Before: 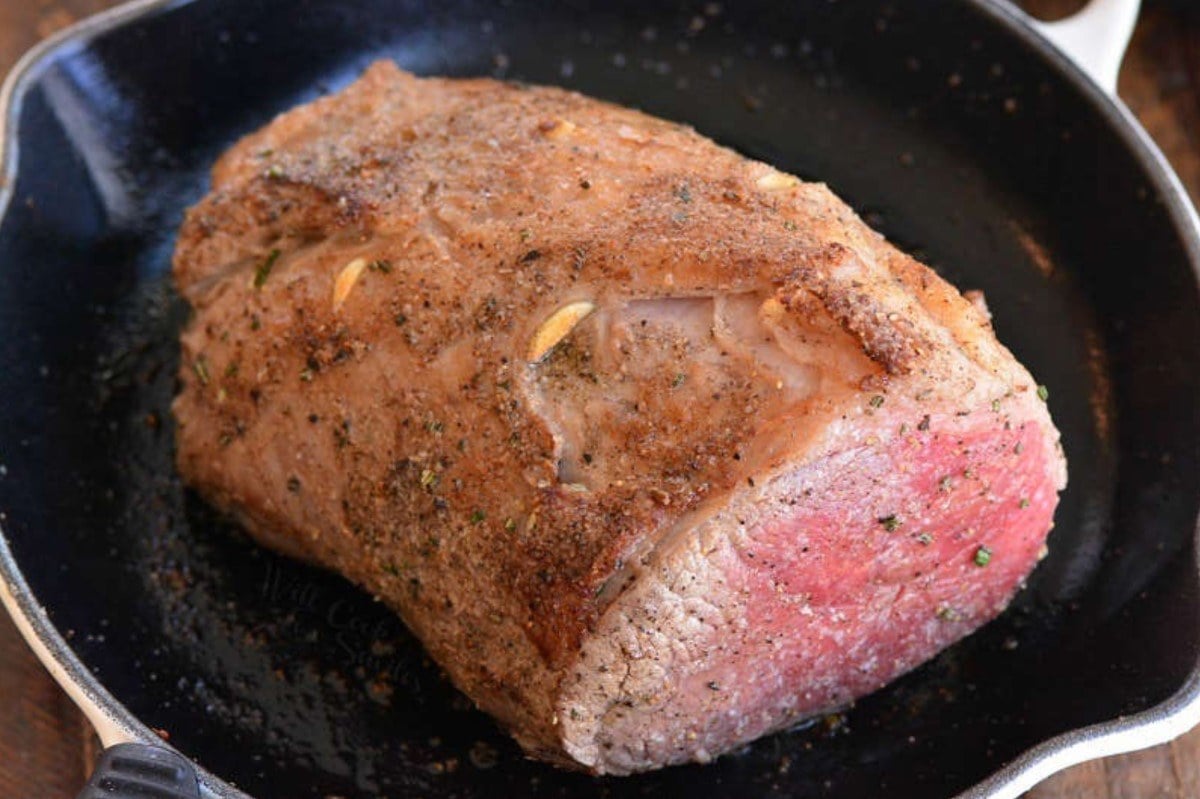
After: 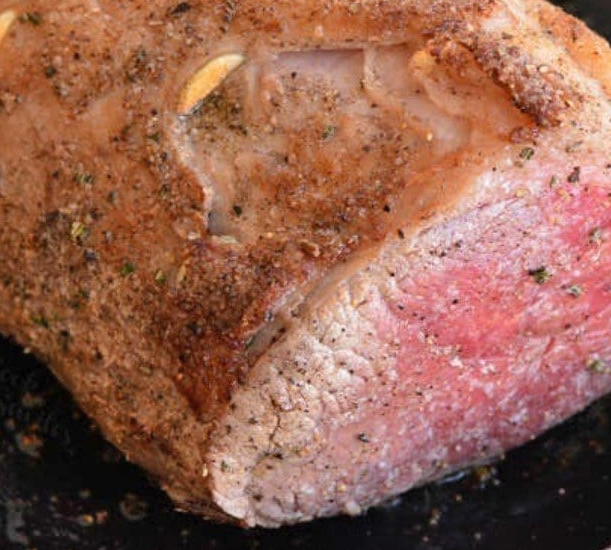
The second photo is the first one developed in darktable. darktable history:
crop and rotate: left 29.237%, top 31.152%, right 19.807%
shadows and highlights: low approximation 0.01, soften with gaussian
